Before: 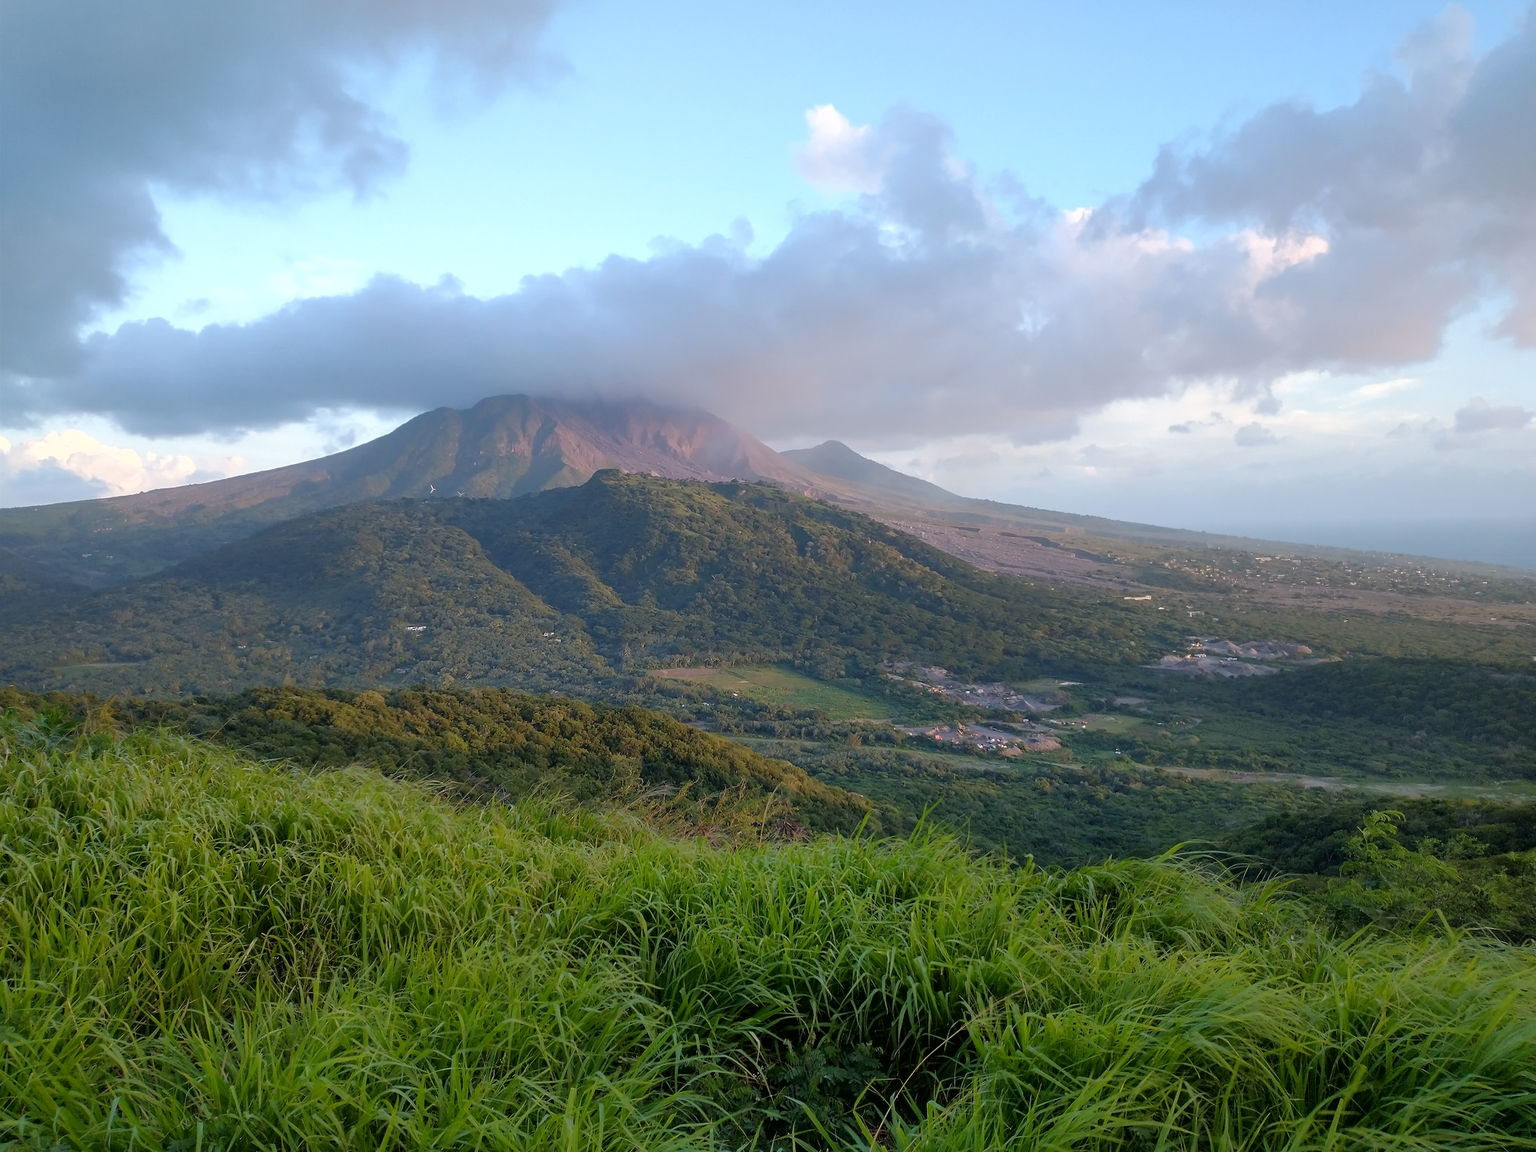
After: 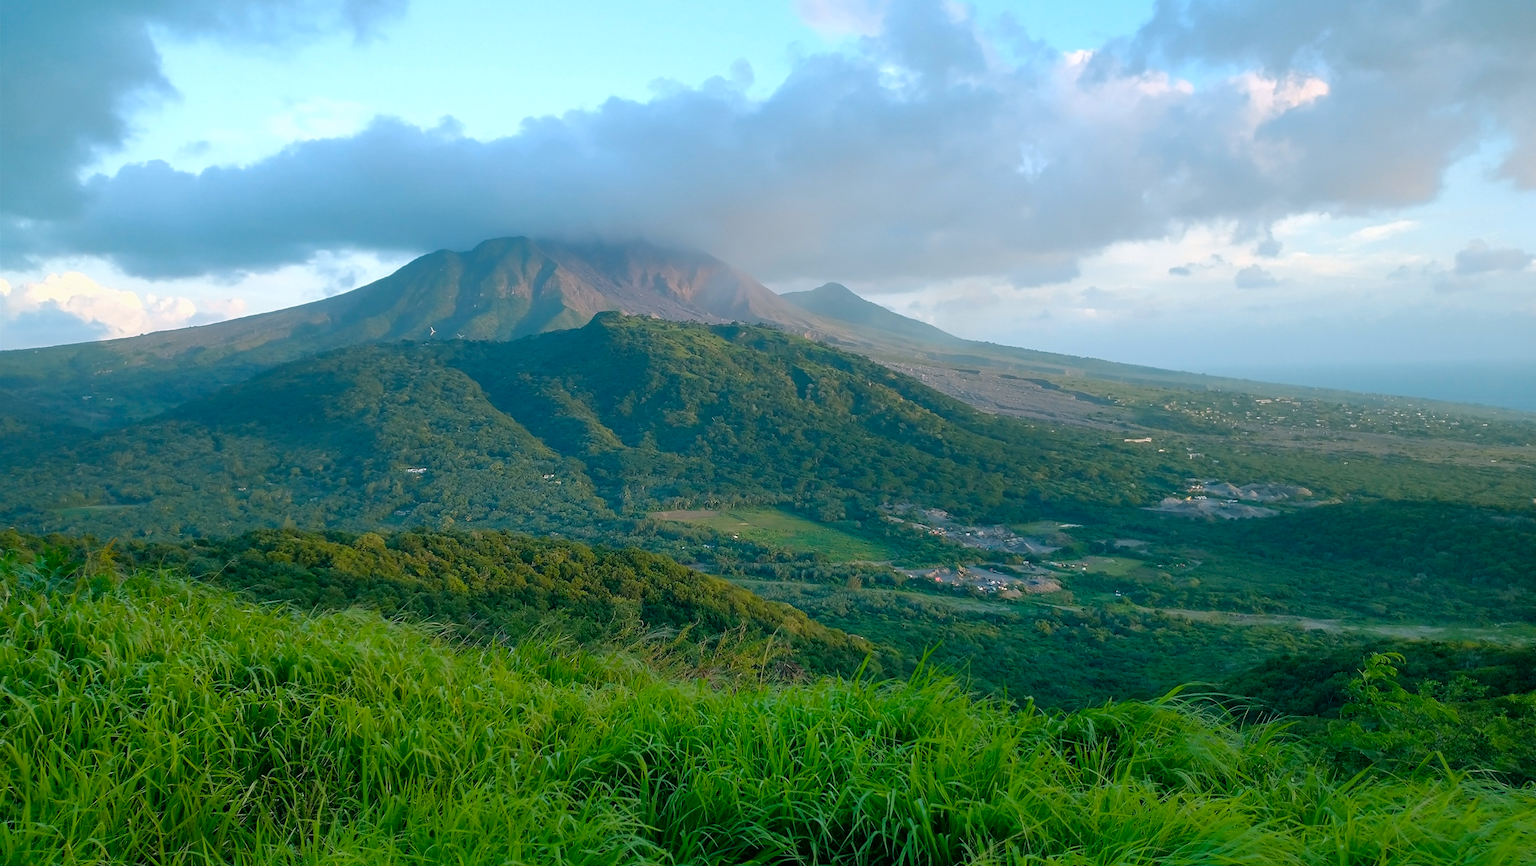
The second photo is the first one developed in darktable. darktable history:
color balance rgb: power › chroma 2.128%, power › hue 165.39°, perceptual saturation grading › global saturation 25.422%, global vibrance 2.28%
crop: top 13.755%, bottom 11.061%
